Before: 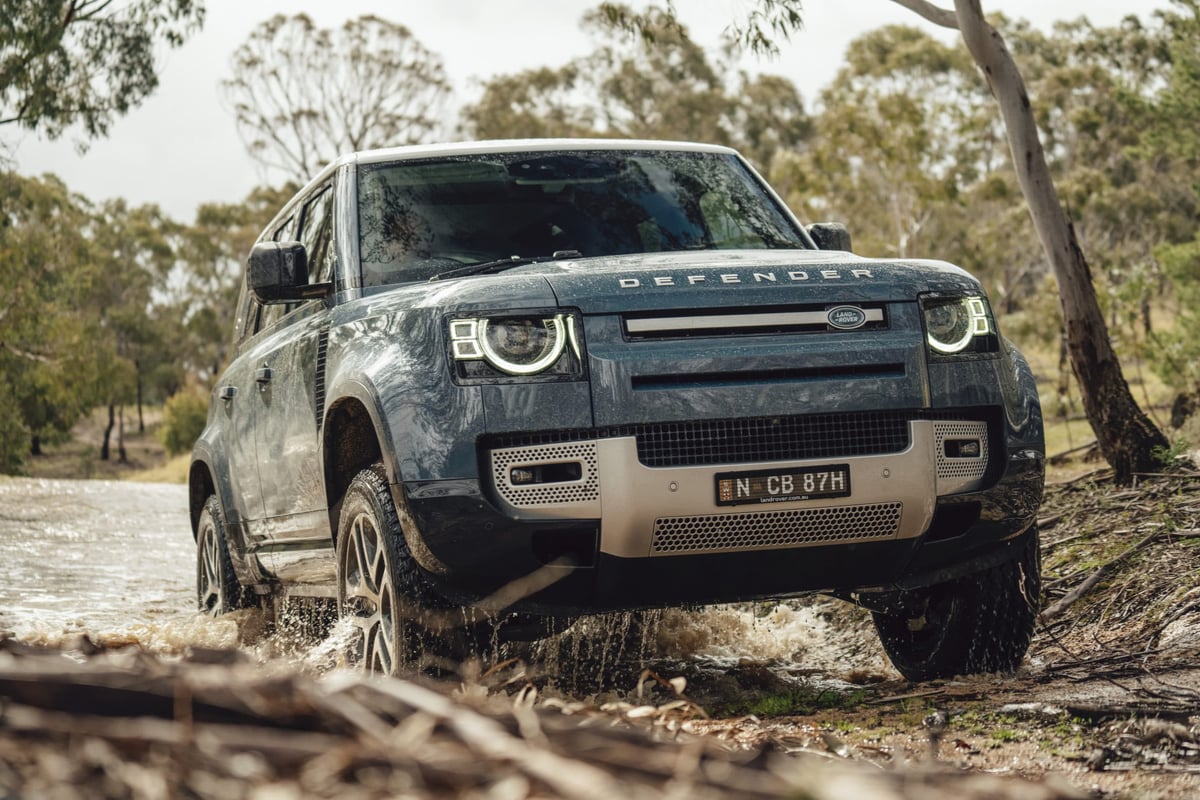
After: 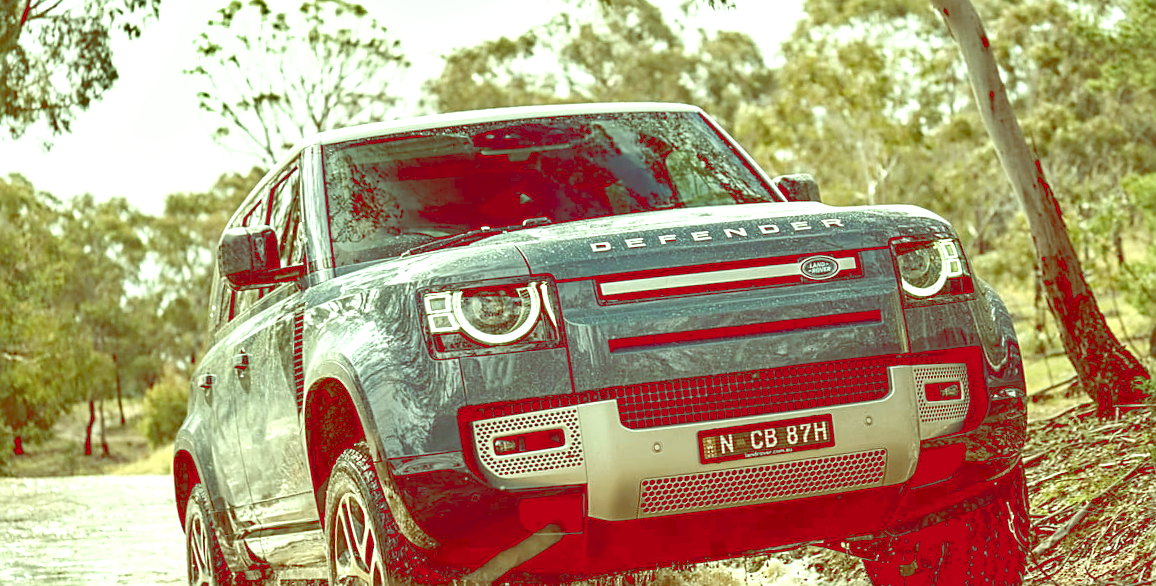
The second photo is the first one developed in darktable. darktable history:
color balance: lift [1, 1.015, 0.987, 0.985], gamma [1, 0.959, 1.042, 0.958], gain [0.927, 0.938, 1.072, 0.928], contrast 1.5%
shadows and highlights: radius 44.78, white point adjustment 6.64, compress 79.65%, highlights color adjustment 78.42%, soften with gaussian
rotate and perspective: rotation -3.52°, crop left 0.036, crop right 0.964, crop top 0.081, crop bottom 0.919
tone curve: curves: ch0 [(0, 0.137) (1, 1)], color space Lab, linked channels, preserve colors none
crop: bottom 19.644%
exposure: exposure 0.564 EV, compensate highlight preservation false
sharpen: amount 0.6
